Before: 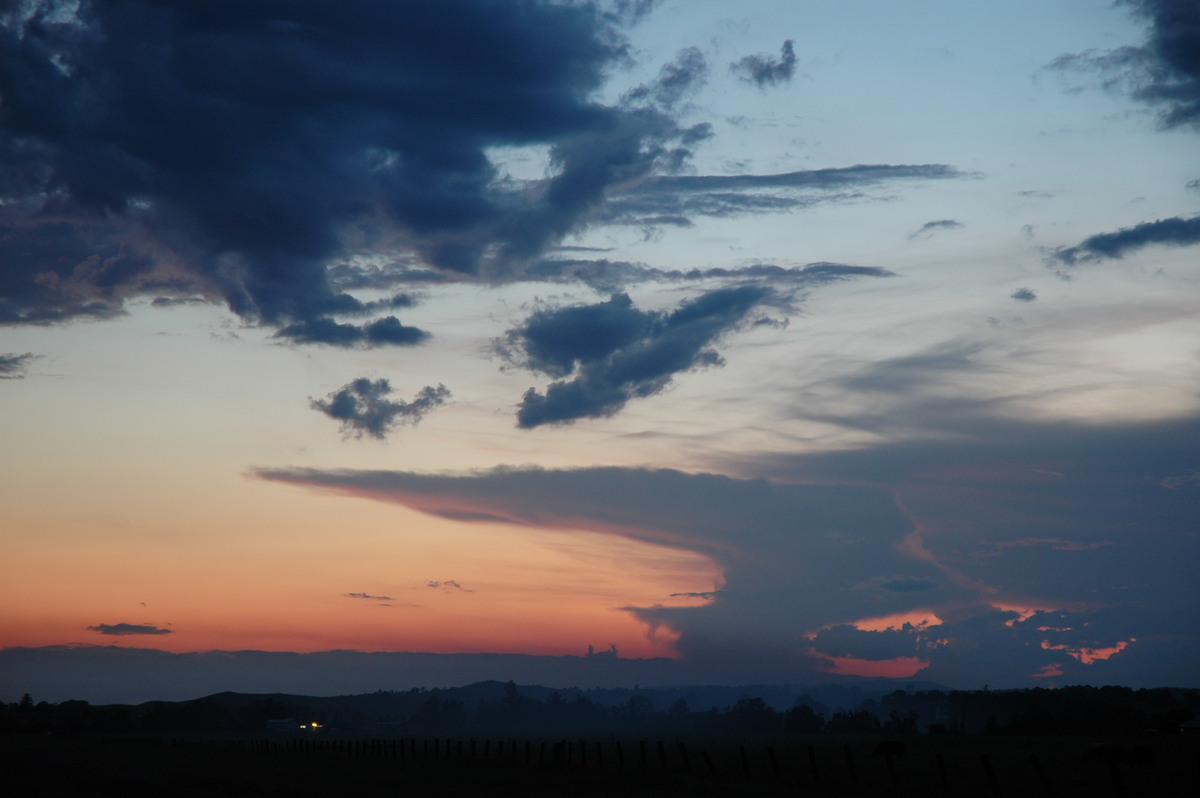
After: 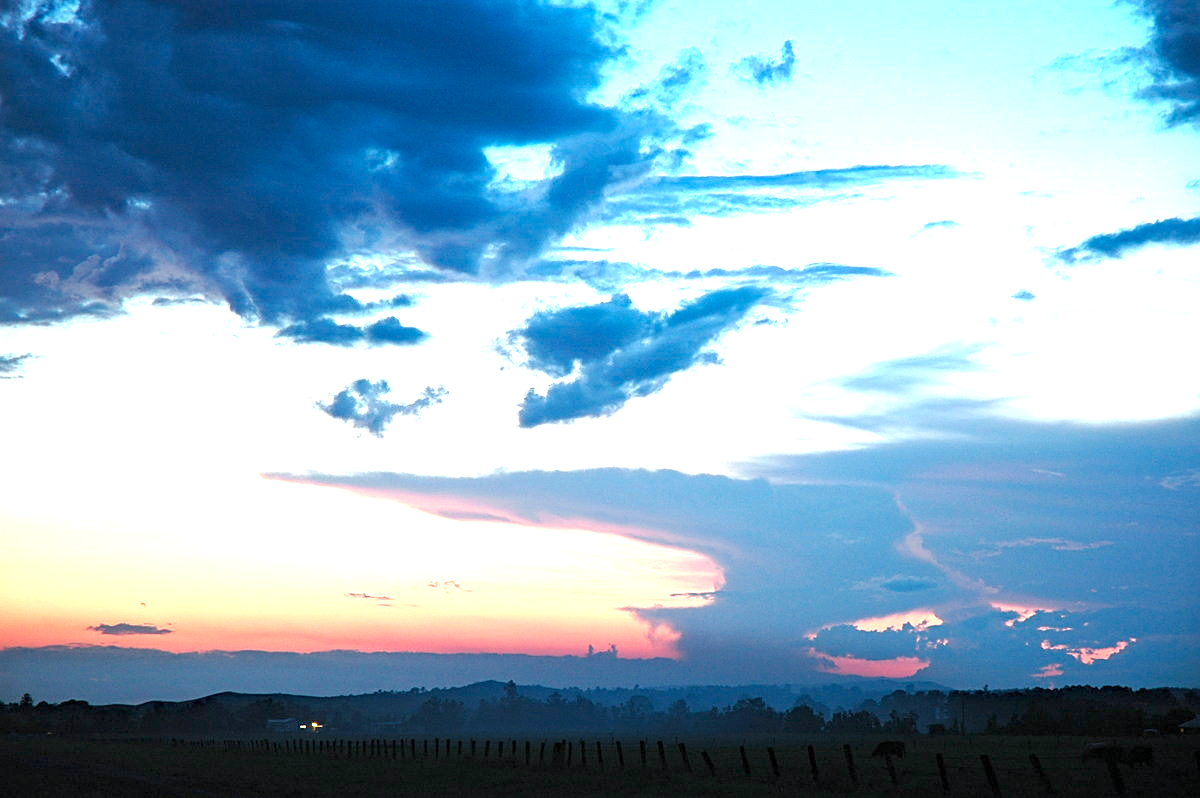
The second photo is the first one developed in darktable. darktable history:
haze removal: compatibility mode true, adaptive false
color correction: highlights a* -10.04, highlights b* -10.37
sharpen: on, module defaults
exposure: exposure 2.25 EV, compensate highlight preservation false
